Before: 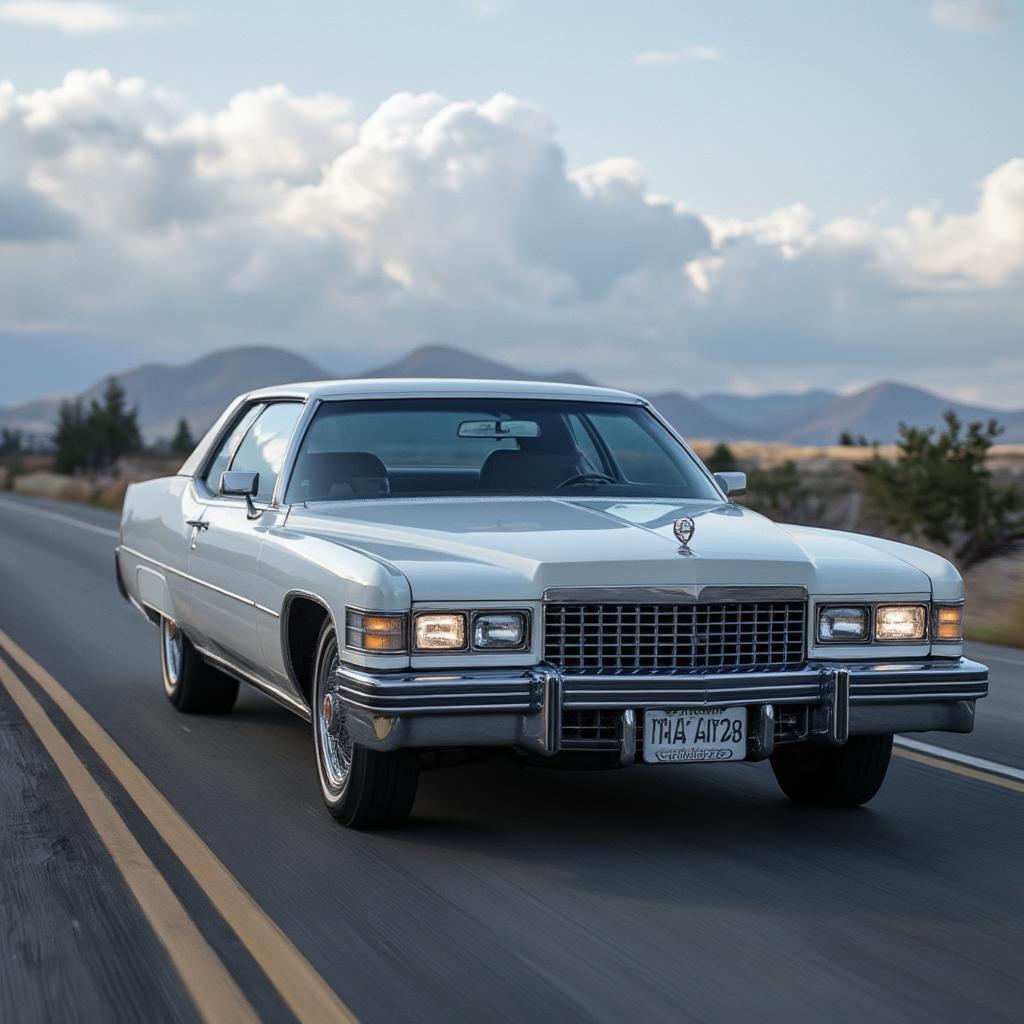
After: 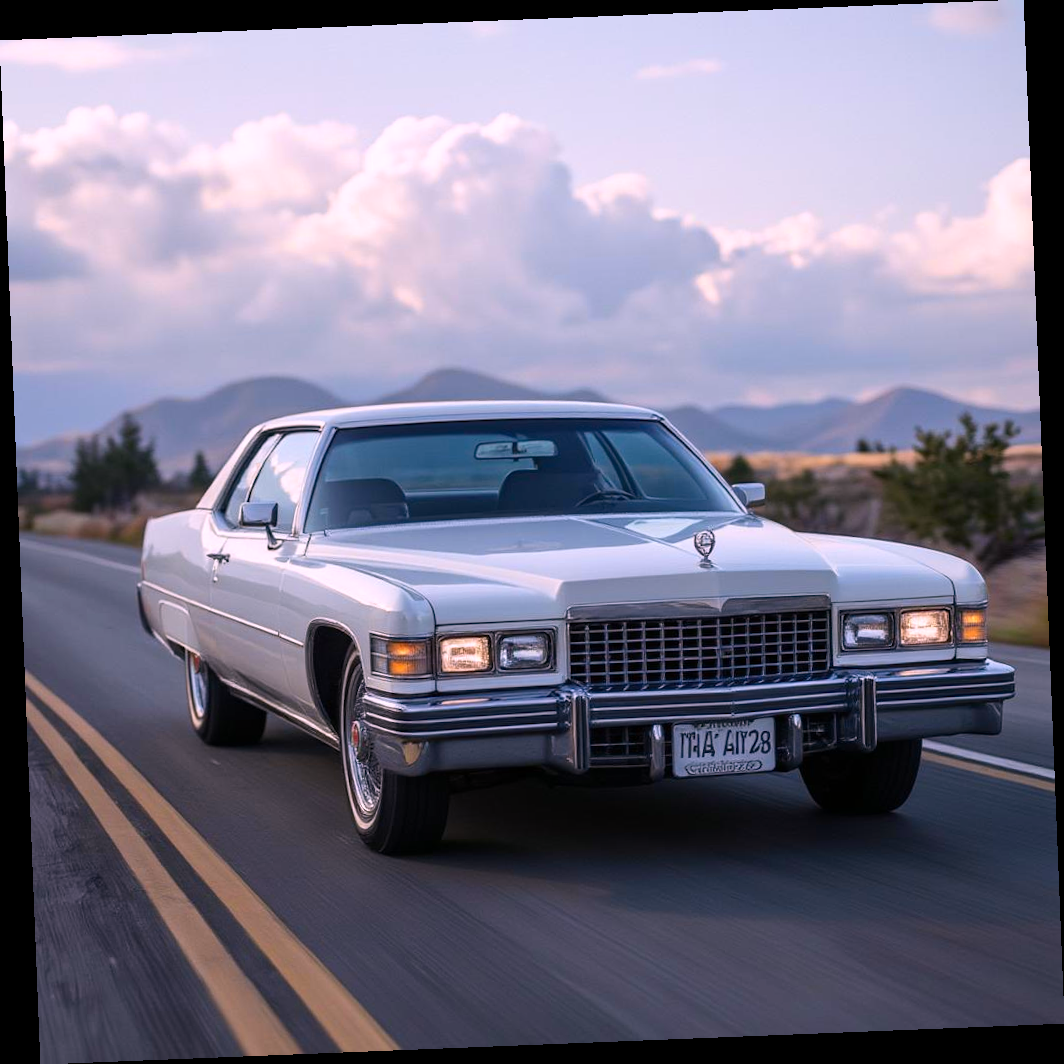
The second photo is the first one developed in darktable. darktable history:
color correction: highlights a* 5.81, highlights b* 4.84
contrast brightness saturation: contrast 0.09, saturation 0.28
white balance: red 1.05, blue 1.072
rotate and perspective: rotation -2.29°, automatic cropping off
